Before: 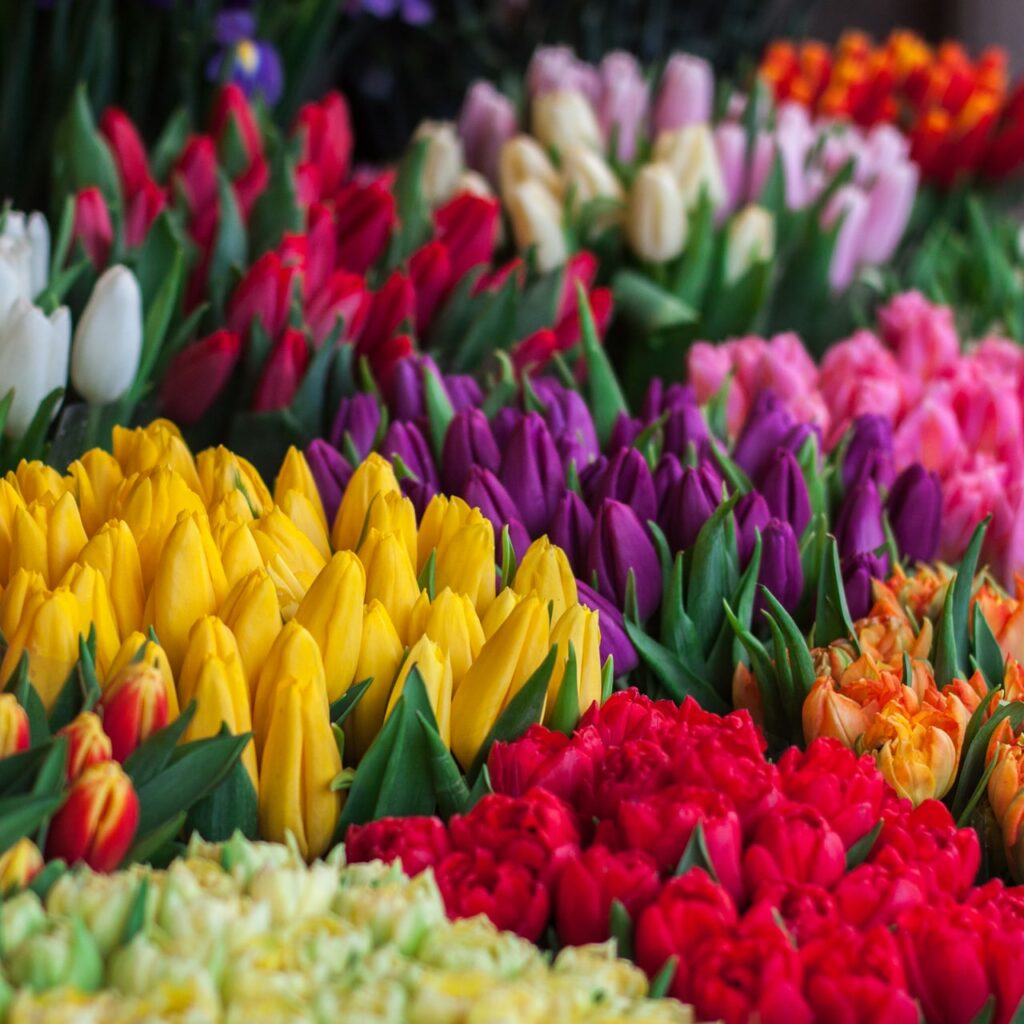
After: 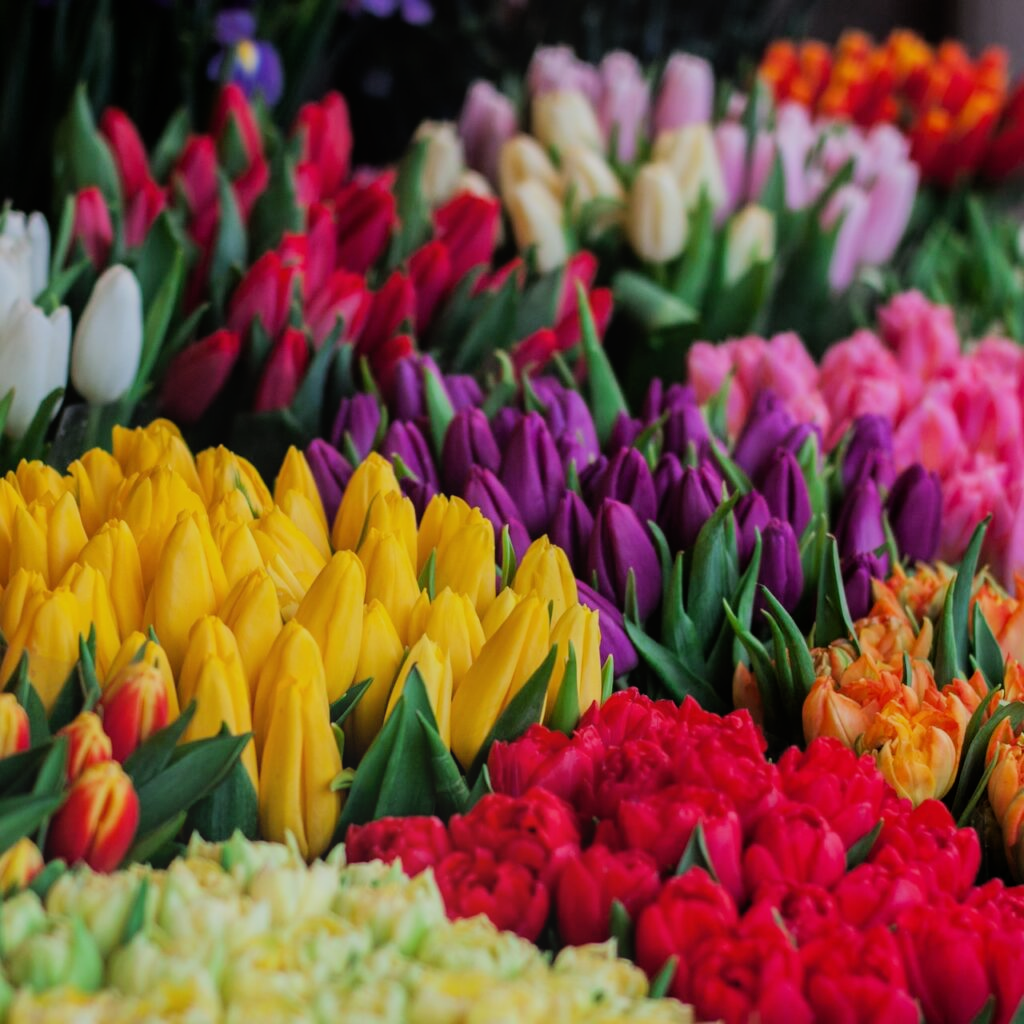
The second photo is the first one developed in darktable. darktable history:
bloom: size 38%, threshold 95%, strength 30%
filmic rgb: black relative exposure -7.65 EV, white relative exposure 4.56 EV, hardness 3.61, color science v6 (2022)
